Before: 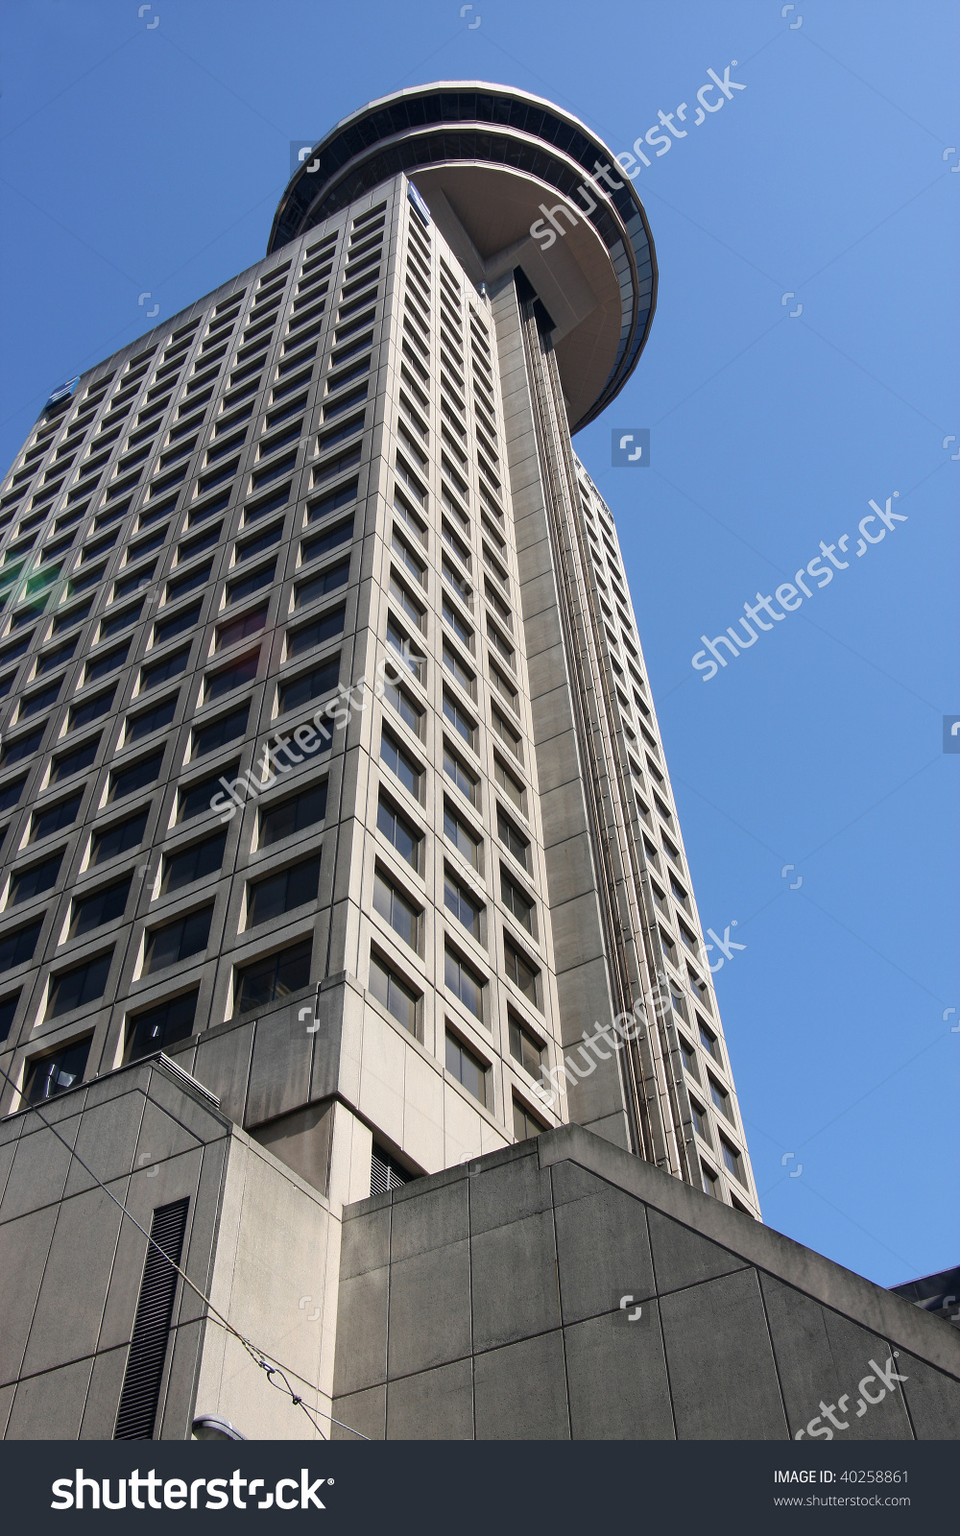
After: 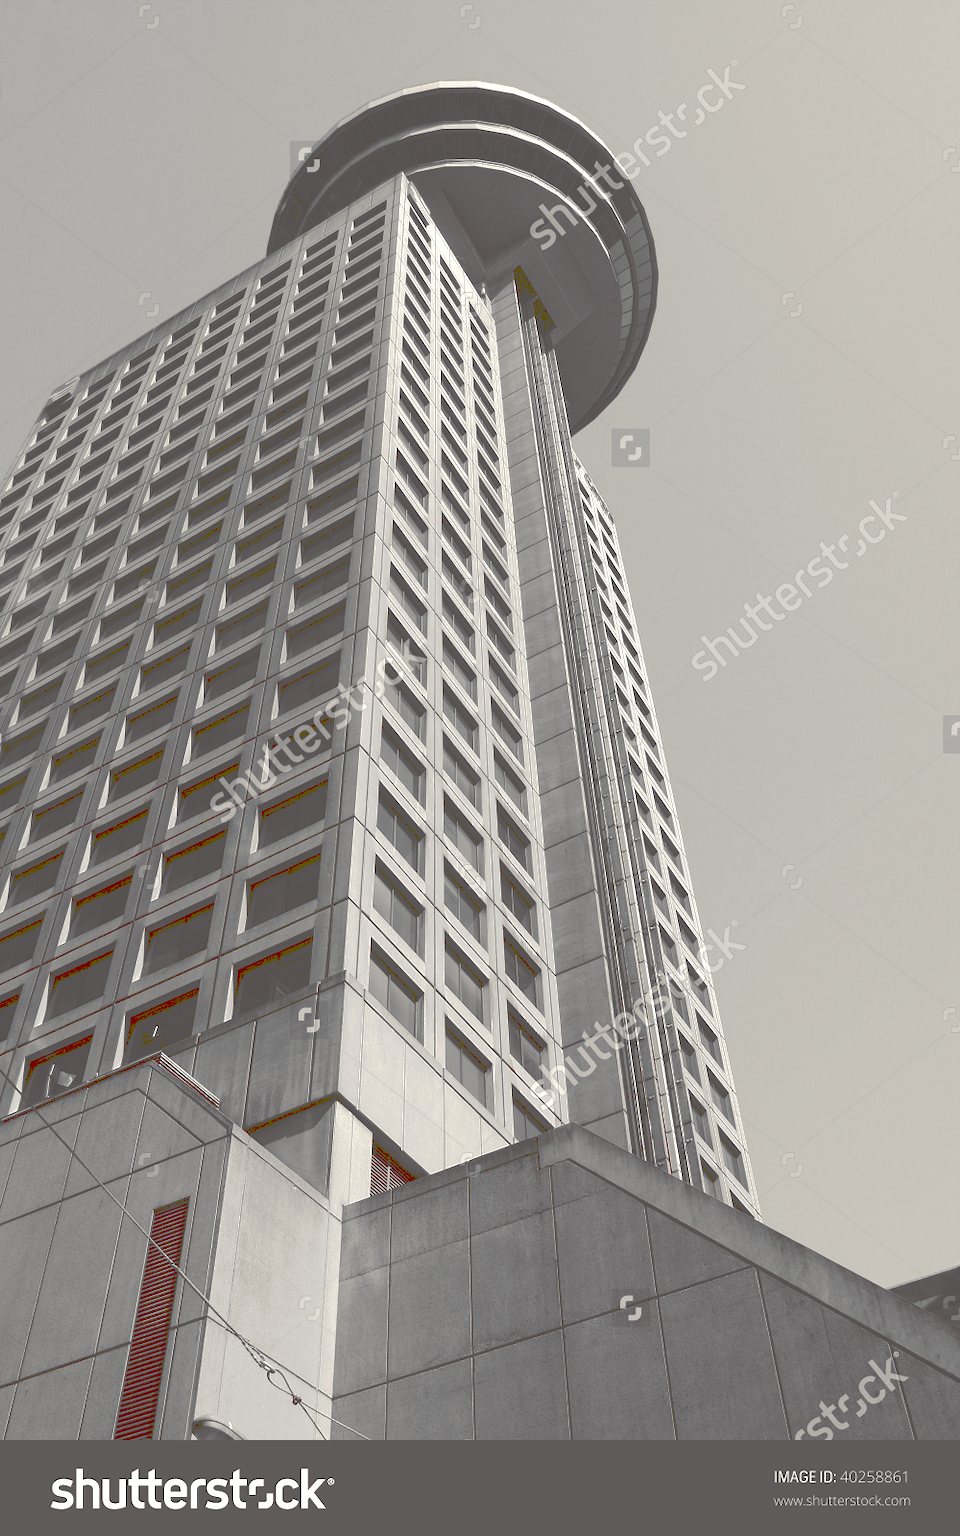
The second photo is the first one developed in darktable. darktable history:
tone curve: curves: ch0 [(0, 0) (0.003, 0.346) (0.011, 0.346) (0.025, 0.346) (0.044, 0.35) (0.069, 0.354) (0.1, 0.361) (0.136, 0.368) (0.177, 0.381) (0.224, 0.395) (0.277, 0.421) (0.335, 0.458) (0.399, 0.502) (0.468, 0.556) (0.543, 0.617) (0.623, 0.685) (0.709, 0.748) (0.801, 0.814) (0.898, 0.865) (1, 1)], preserve colors none
color look up table: target L [85.98, 79.65, 88.82, 75.99, 83.08, 71.02, 50.03, 60.47, 38.77, 41.48, 35.46, 22.03, 4.237, 202.86, 109.79, 82.92, 75.53, 62.08, 57.5, 55.49, 68.58, 59.8, 52.88, 31.3, 34.93, 30.72, 28.99, 1.971, 100.28, 86.73, 88.78, 75.53, 88.28, 84.52, 69.53, 55.93, 86.73, 64.02, 31.3, 42.85, 27.98, 4.237, 87.52, 89.49, 89.49, 74.5, 54.11, 48.35, 31.34], target a [0.849, 0.919, 0.019, 1.277, 0.892, 0.348, 0.628, 0.191, 1.388, 1.042, 1.704, 4.281, 11.3, 0, 0.001, 0.167, 0.582, 0.524, 0.478, 0.59, 1.488, 0.742, 0.911, 1.705, 1.394, 2.459, 3.244, 11.67, -1.31, 1.075, -0.232, 0.582, 0.735, 0.868, 0.331, 0.434, 1.075, 0.861, 1.705, 0.944, 2.934, 11.3, 0.521, -0.214, -0.214, 1.231, 1.021, 0.238, 1.876], target b [8.215, 5.826, 9.022, 4.828, 7.458, 4.208, 1.002, 2.441, 0.483, 0.479, -0.065, 0.266, 6.366, -0.002, -0.006, 7.19, 4.869, 3.187, 1.372, 1.917, 3.938, 2.058, 2.022, 0.763, 0.686, -0.033, -0.044, 2.506, 20.88, 8.898, 10.01, 4.869, 9.293, 7.699, 4.212, 1.986, 8.898, 3.241, 0.763, 0.345, -0.247, 6.366, 10.17, 10, 10, 4.803, 0.98, 0.812, -0.342], num patches 49
